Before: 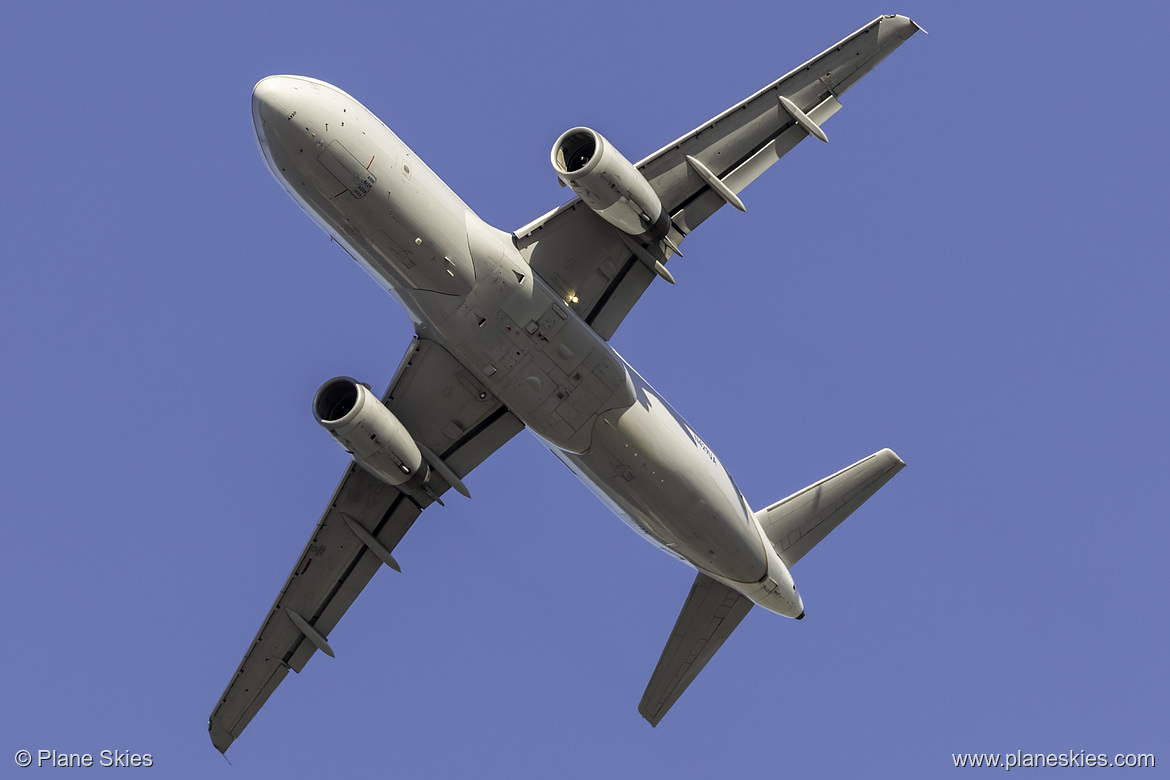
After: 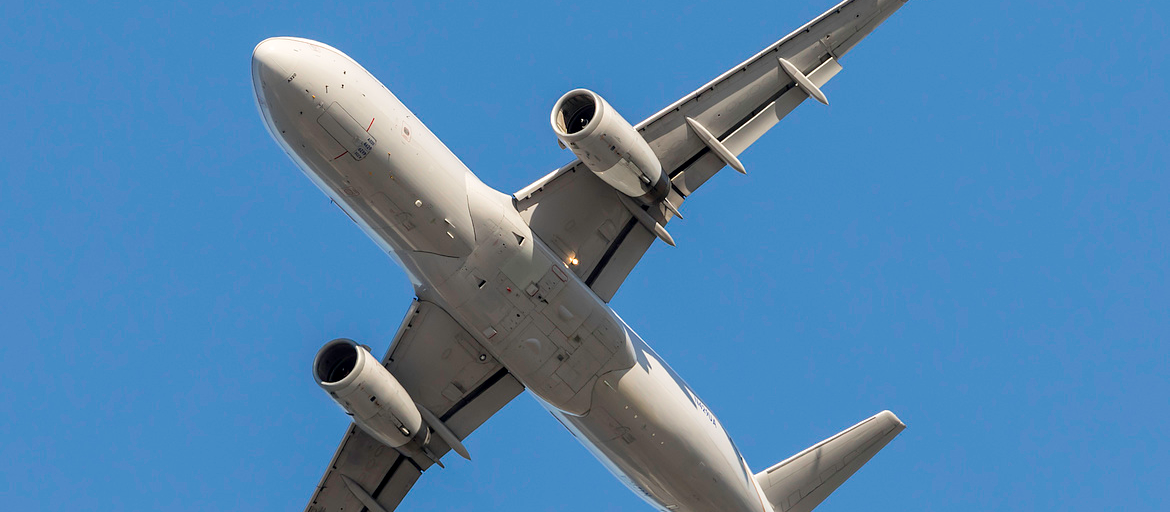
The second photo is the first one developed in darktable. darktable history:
crop and rotate: top 4.935%, bottom 29.38%
